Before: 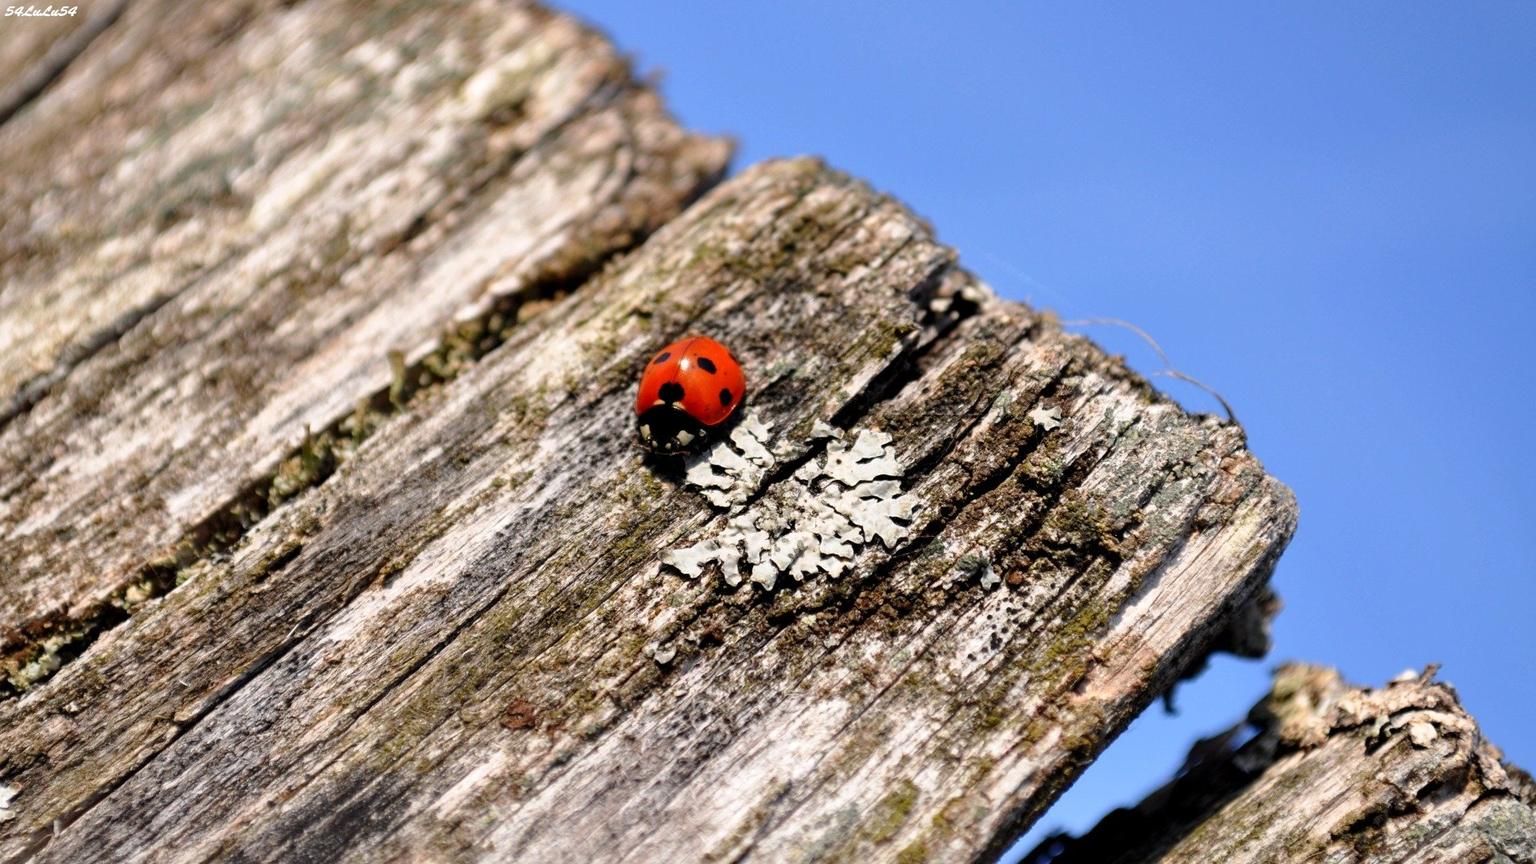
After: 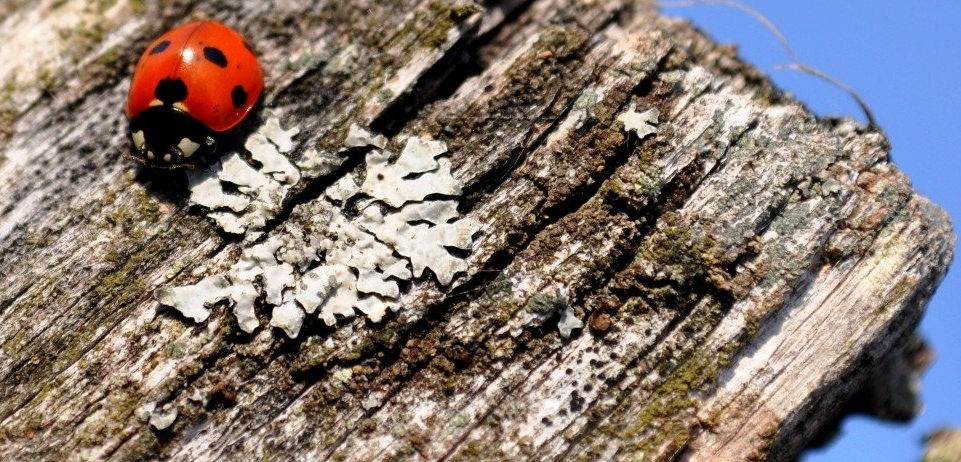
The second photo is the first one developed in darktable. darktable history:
crop: left 34.797%, top 37.129%, right 15.112%, bottom 20.004%
